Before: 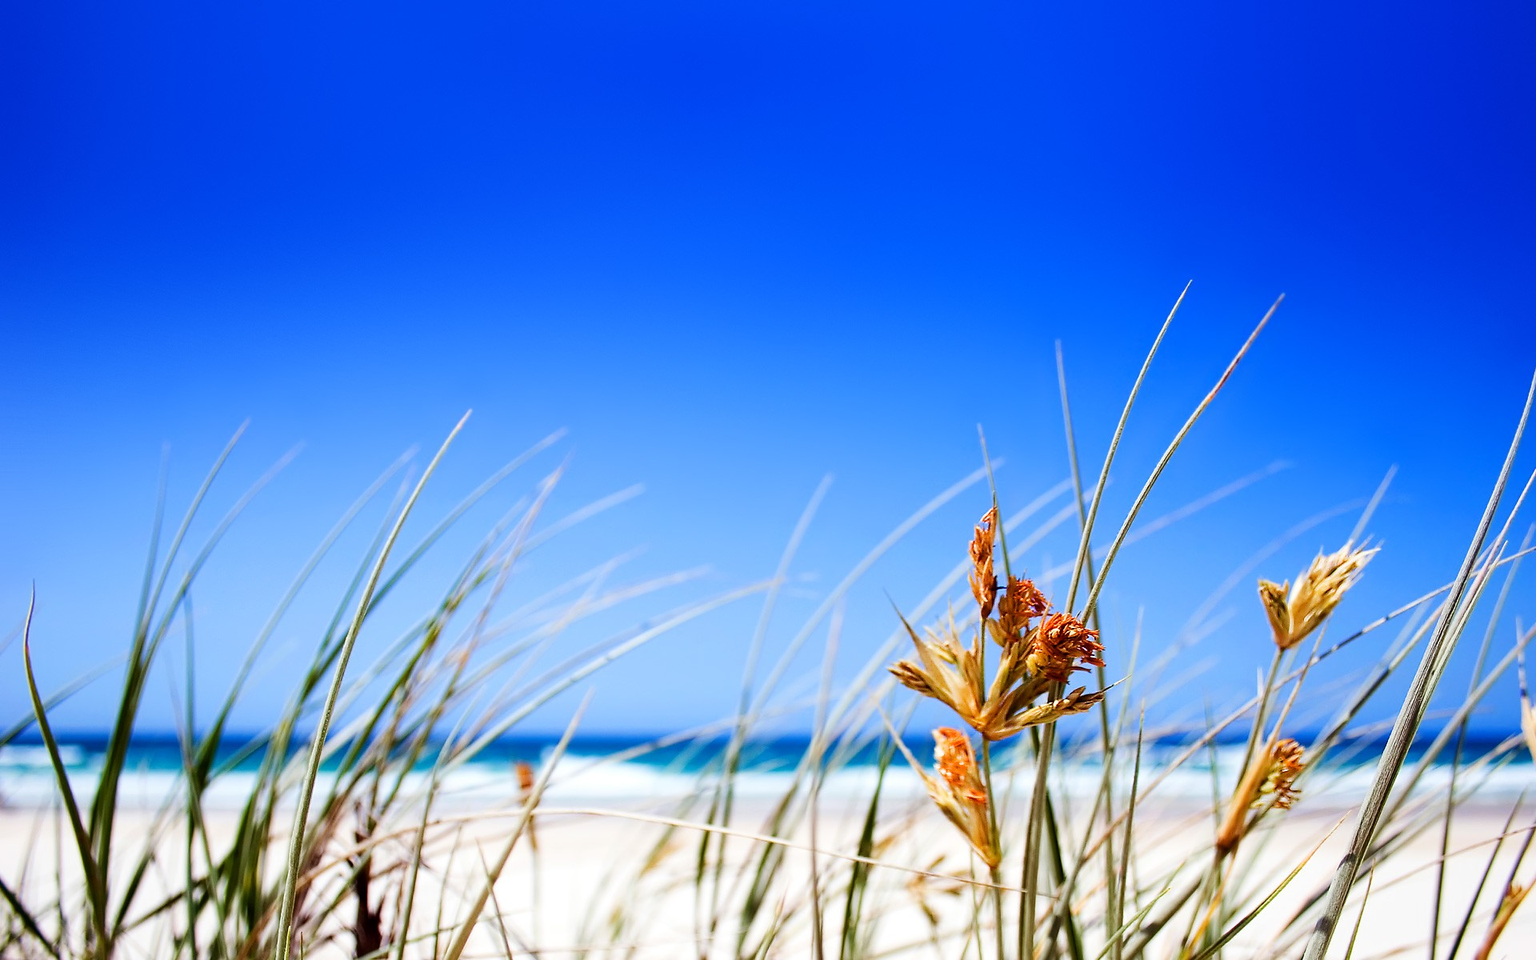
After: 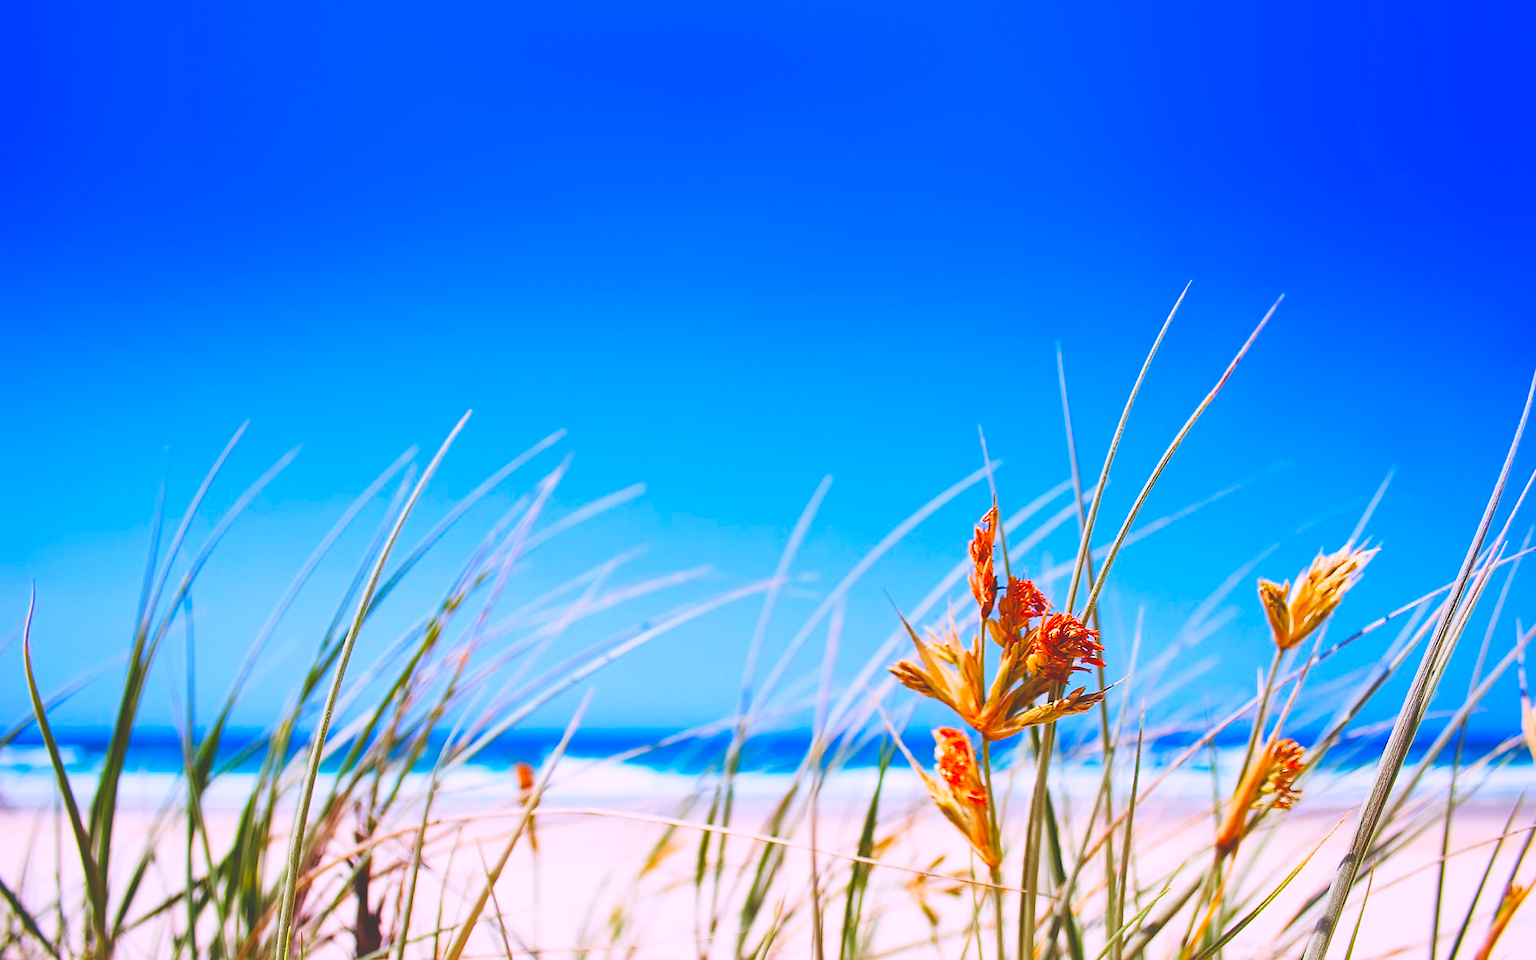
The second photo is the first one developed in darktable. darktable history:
contrast brightness saturation: contrast 0.2, brightness 0.2, saturation 0.8
vibrance: vibrance 20%
color balance: lift [1.01, 1, 1, 1], gamma [1.097, 1, 1, 1], gain [0.85, 1, 1, 1]
shadows and highlights: on, module defaults
color correction: saturation 0.85
white balance: red 1.05, blue 1.072
